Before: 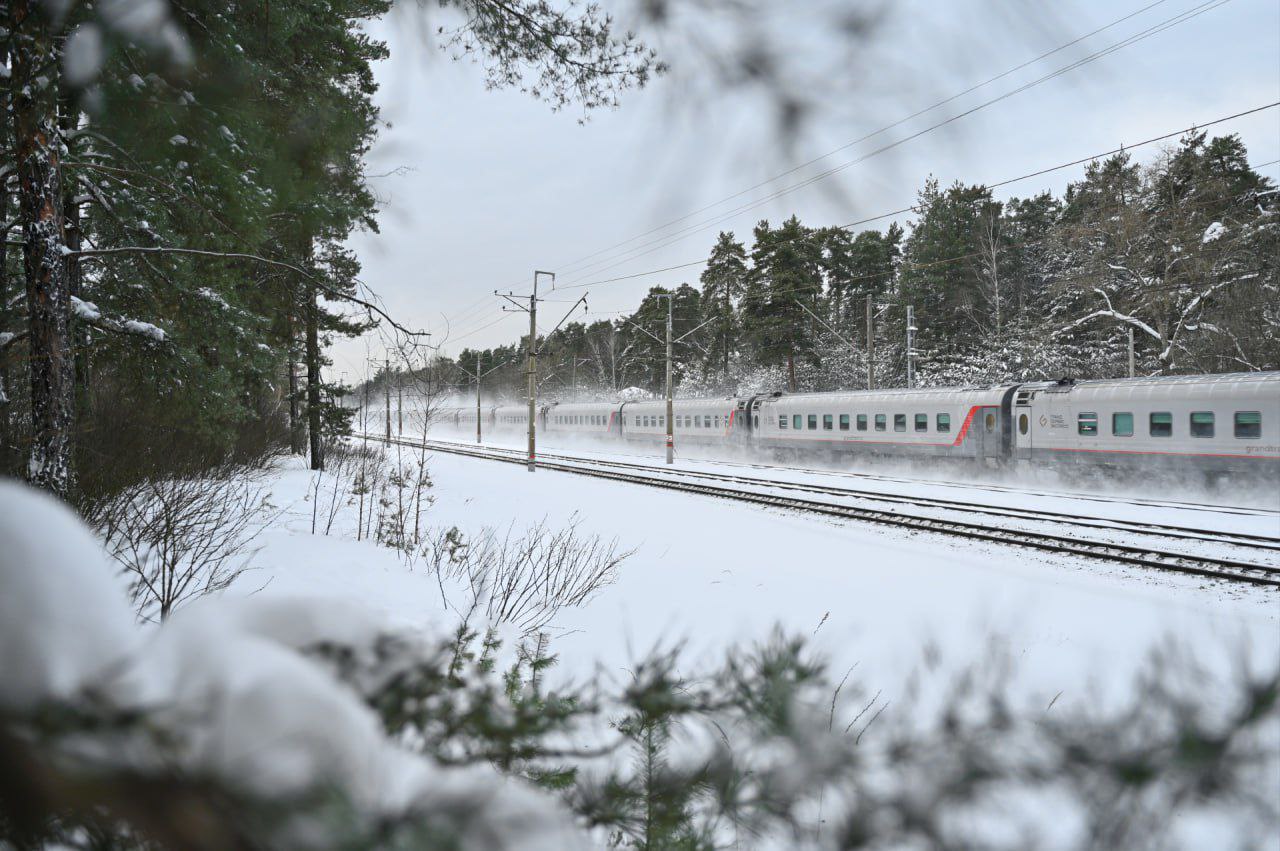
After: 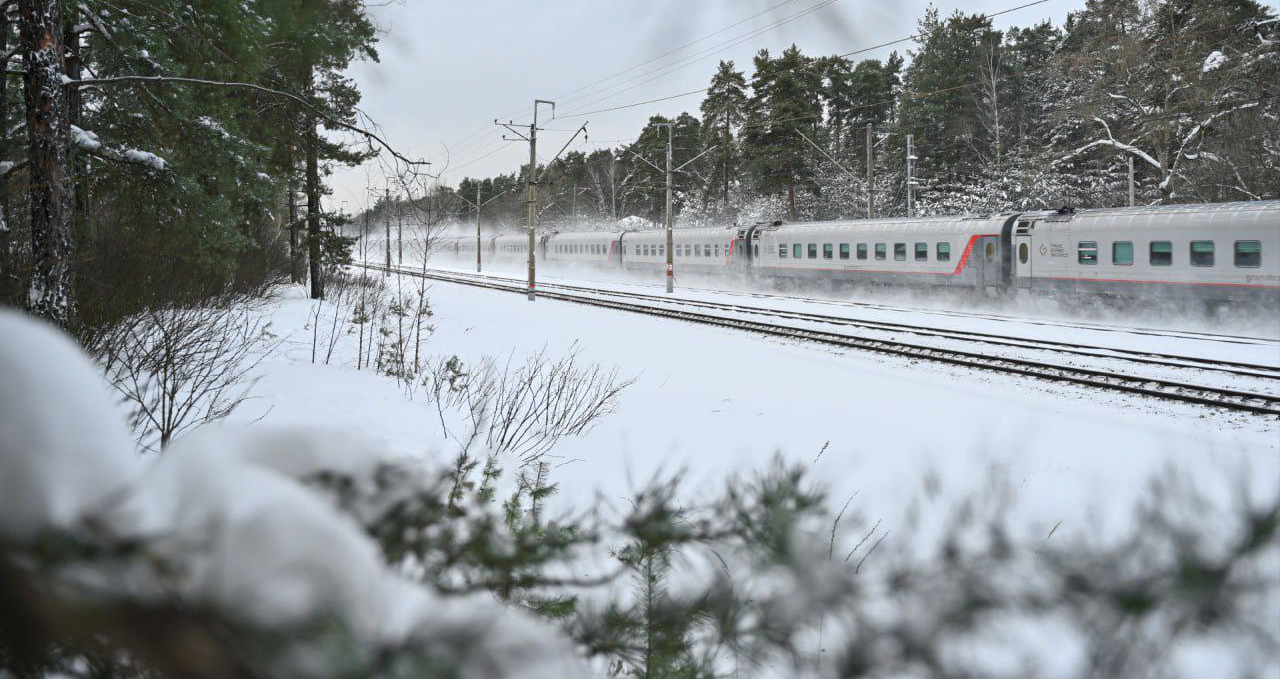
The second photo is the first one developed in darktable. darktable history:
crop and rotate: top 20.132%
